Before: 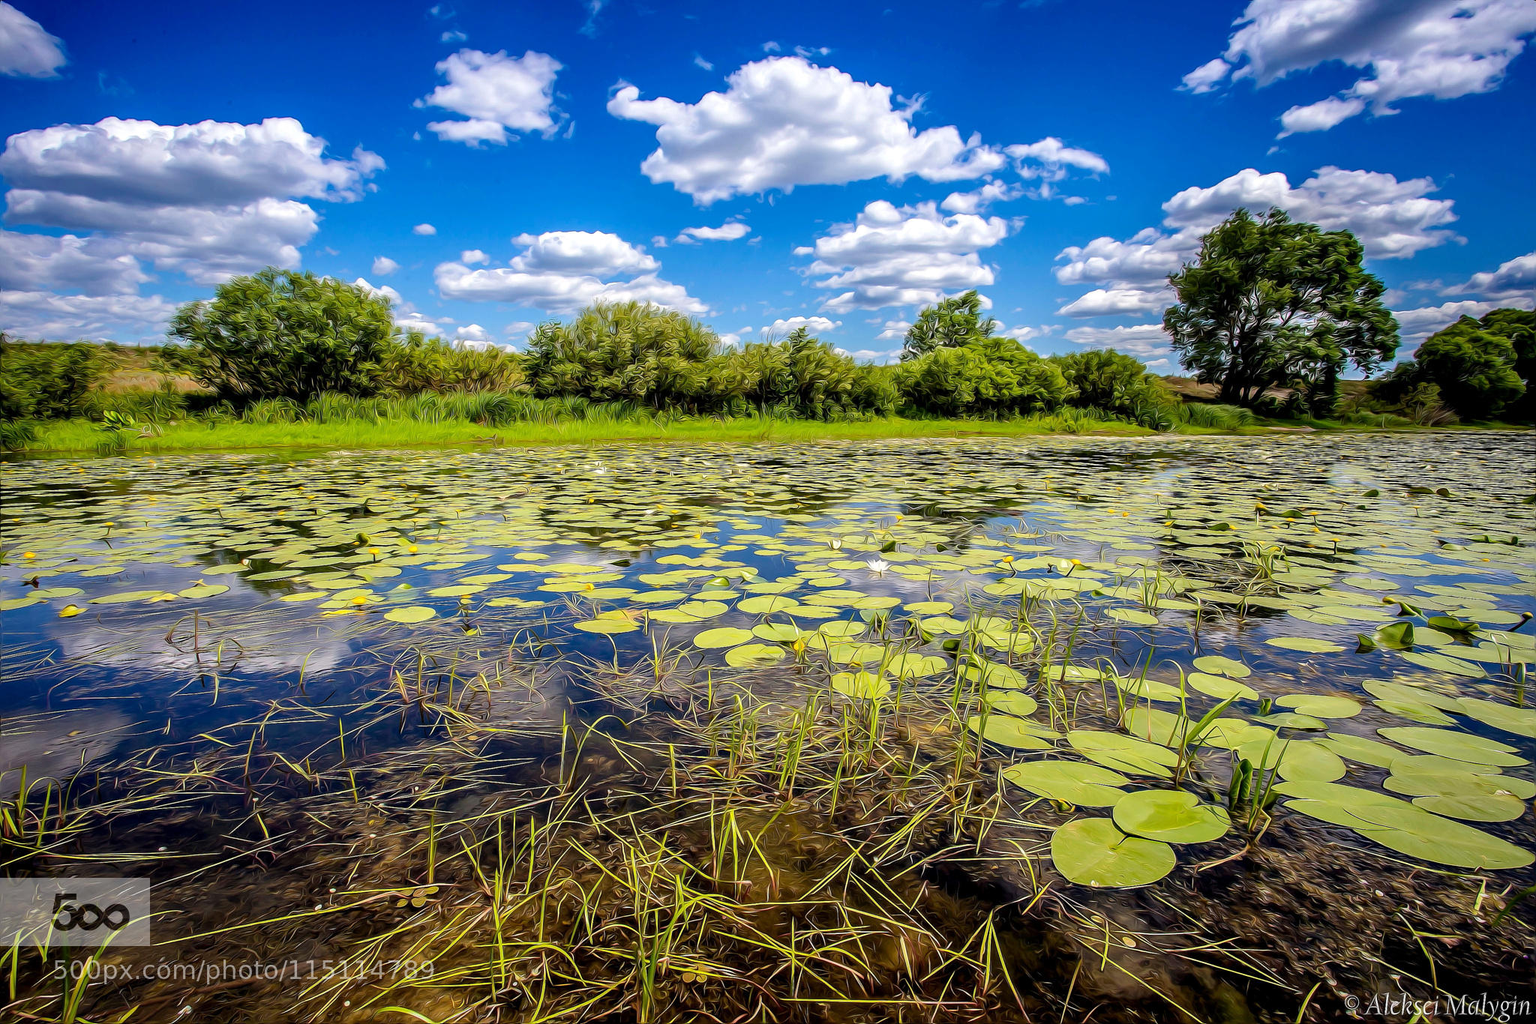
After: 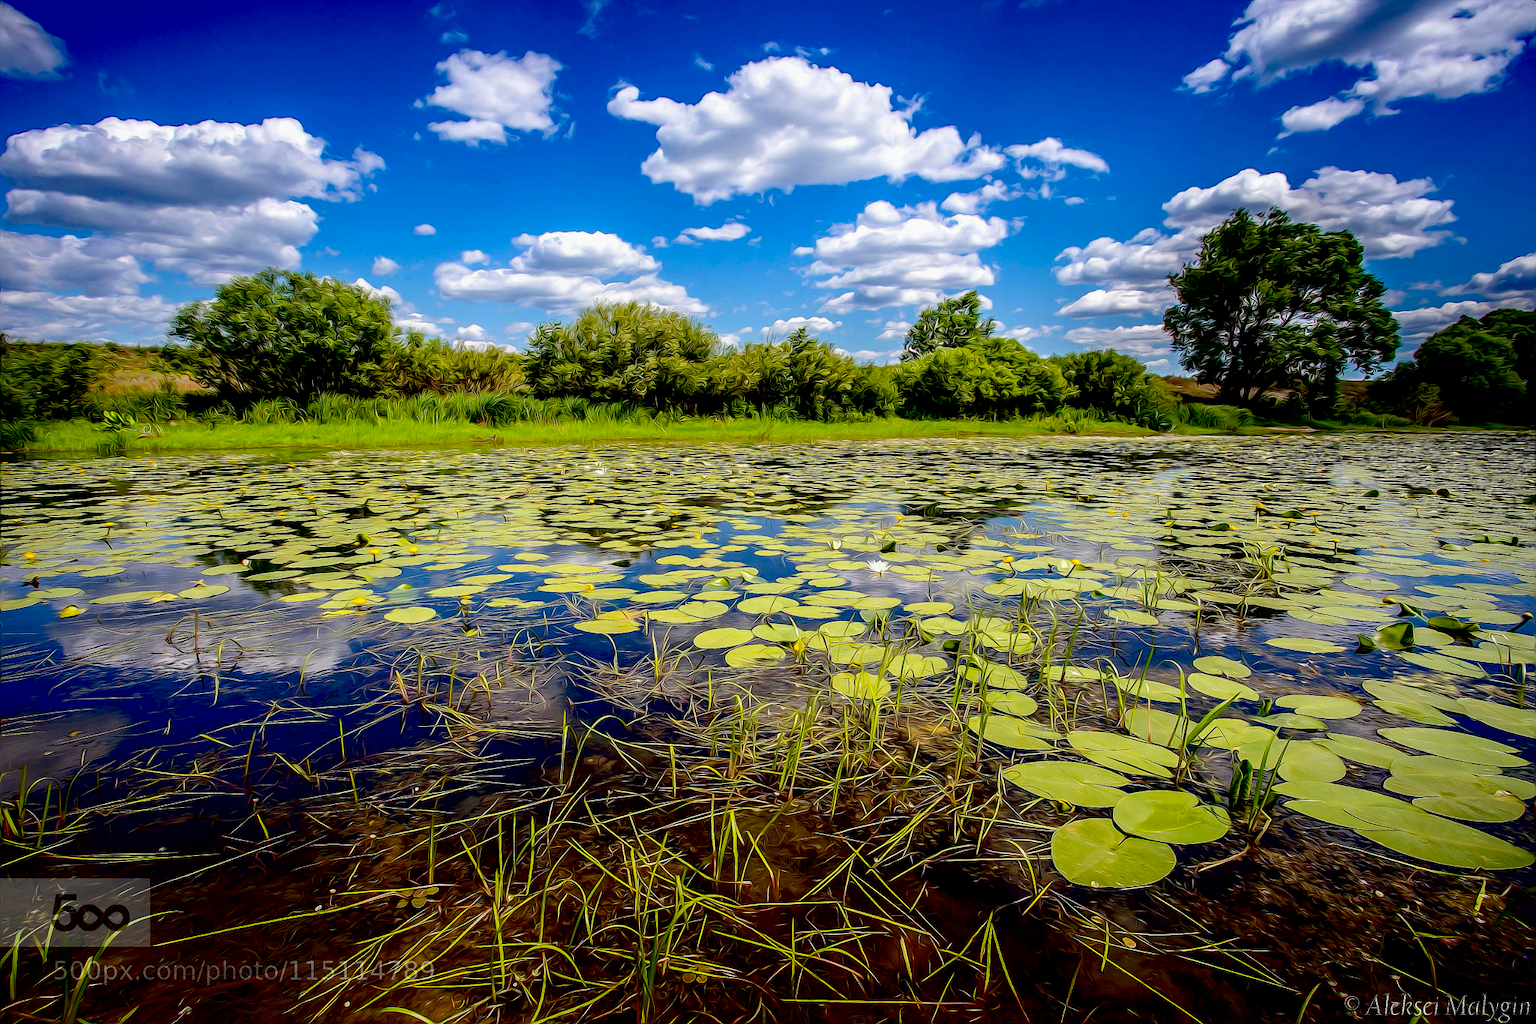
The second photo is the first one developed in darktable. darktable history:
shadows and highlights: shadows -40.58, highlights 64.53, soften with gaussian
exposure: black level correction 0.029, exposure -0.082 EV, compensate highlight preservation false
local contrast: mode bilateral grid, contrast 20, coarseness 51, detail 103%, midtone range 0.2
